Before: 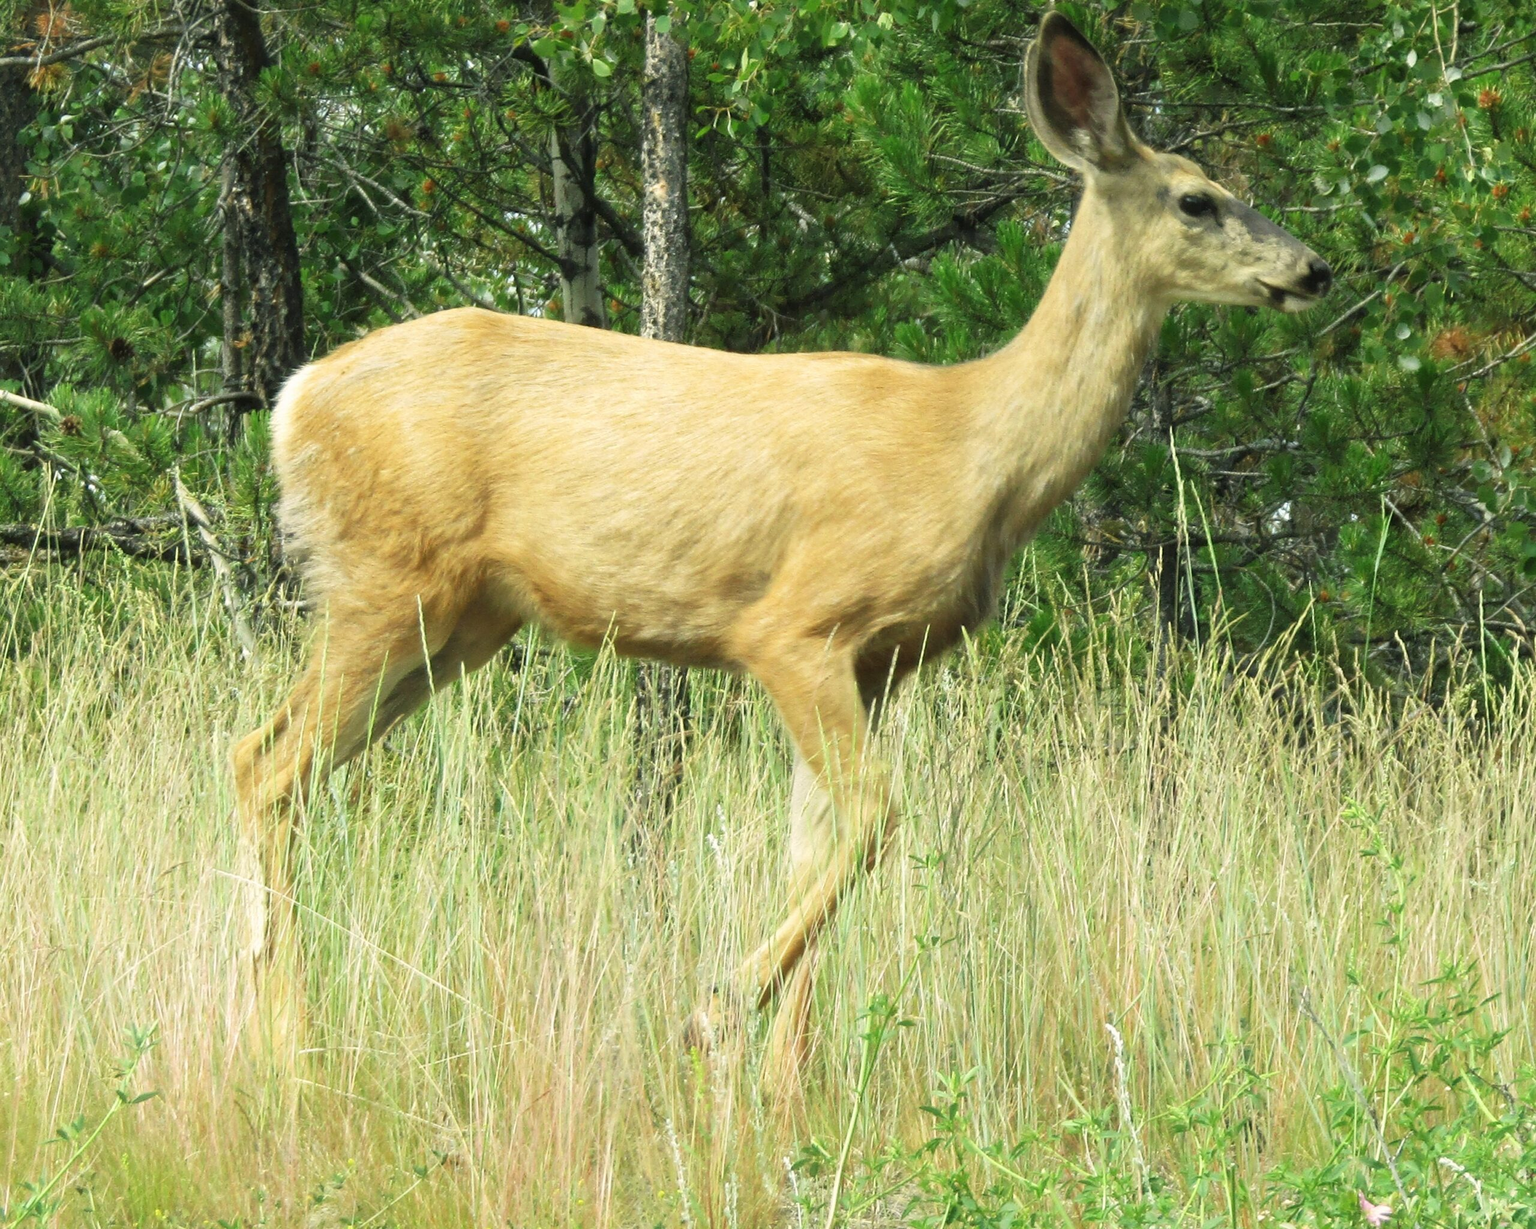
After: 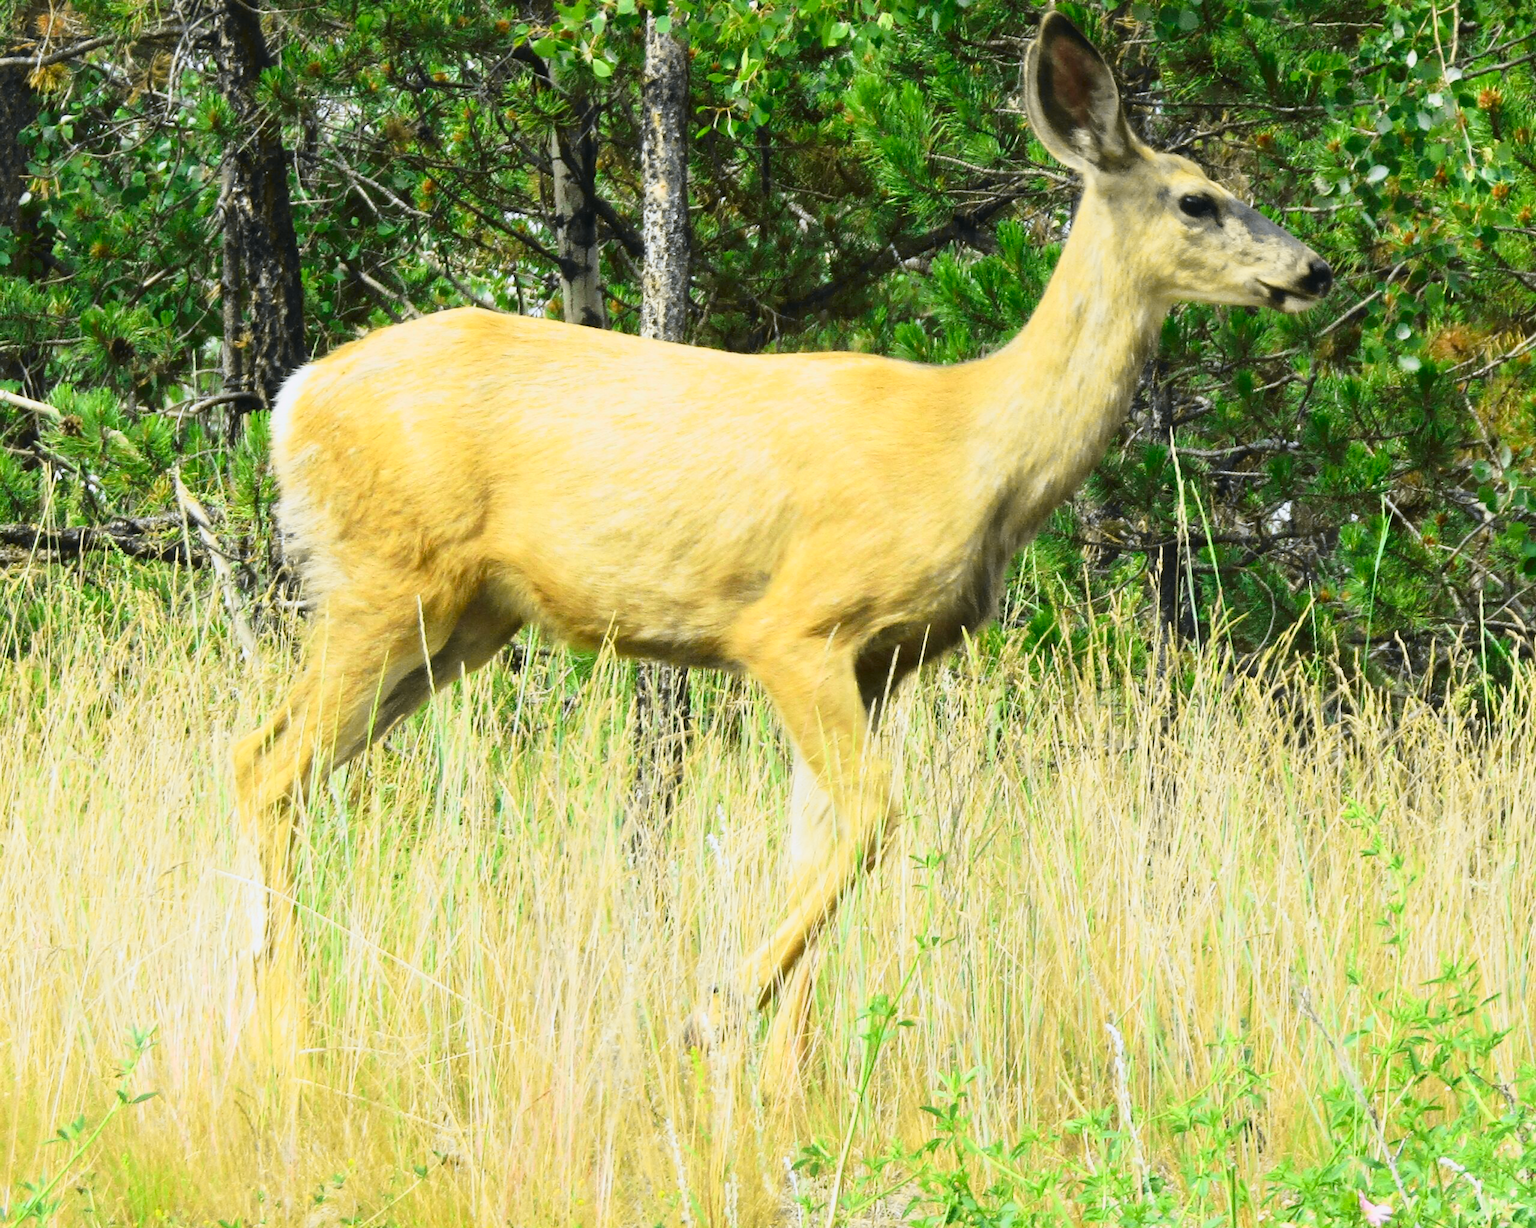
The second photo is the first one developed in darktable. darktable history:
white balance: red 1.004, blue 1.096
tone curve: curves: ch0 [(0, 0.026) (0.058, 0.049) (0.246, 0.214) (0.437, 0.498) (0.55, 0.644) (0.657, 0.767) (0.822, 0.9) (1, 0.961)]; ch1 [(0, 0) (0.346, 0.307) (0.408, 0.369) (0.453, 0.457) (0.476, 0.489) (0.502, 0.493) (0.521, 0.515) (0.537, 0.531) (0.612, 0.641) (0.676, 0.728) (1, 1)]; ch2 [(0, 0) (0.346, 0.34) (0.434, 0.46) (0.485, 0.494) (0.5, 0.494) (0.511, 0.504) (0.537, 0.551) (0.579, 0.599) (0.625, 0.686) (1, 1)], color space Lab, independent channels, preserve colors none
